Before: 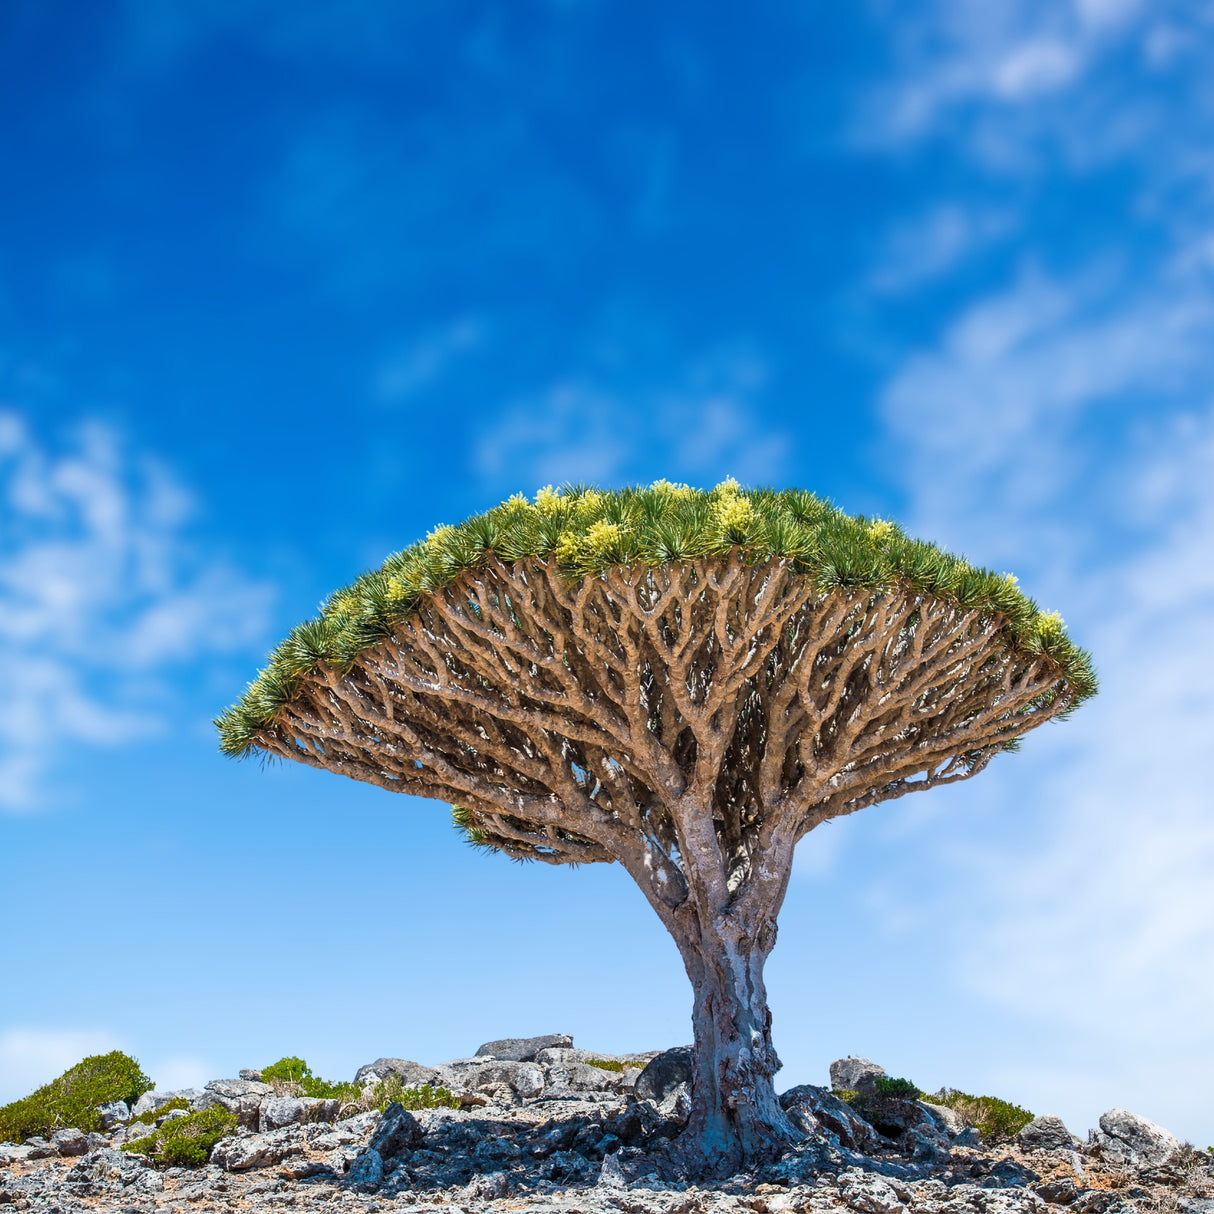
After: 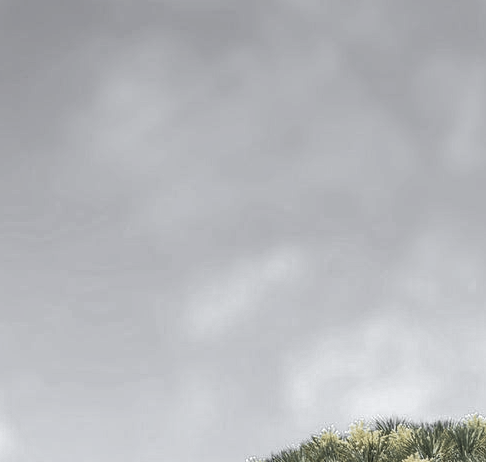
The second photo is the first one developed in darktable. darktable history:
color zones: curves: ch0 [(0, 0.613) (0.01, 0.613) (0.245, 0.448) (0.498, 0.529) (0.642, 0.665) (0.879, 0.777) (0.99, 0.613)]; ch1 [(0, 0.035) (0.121, 0.189) (0.259, 0.197) (0.415, 0.061) (0.589, 0.022) (0.732, 0.022) (0.857, 0.026) (0.991, 0.053)]
shadows and highlights: shadows 13.83, white point adjustment 1.14, highlights -1.19, soften with gaussian
crop: left 15.566%, top 5.438%, right 44.346%, bottom 56.475%
